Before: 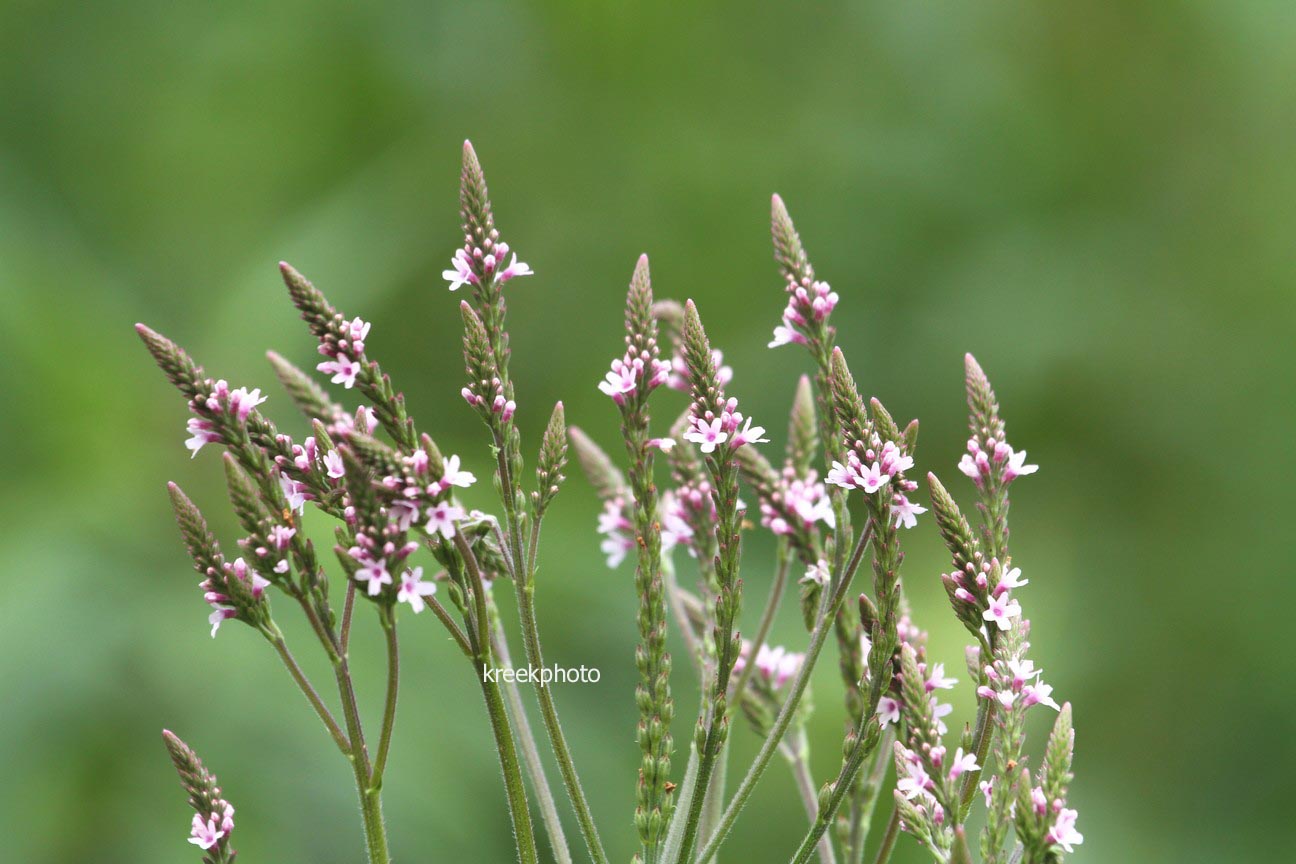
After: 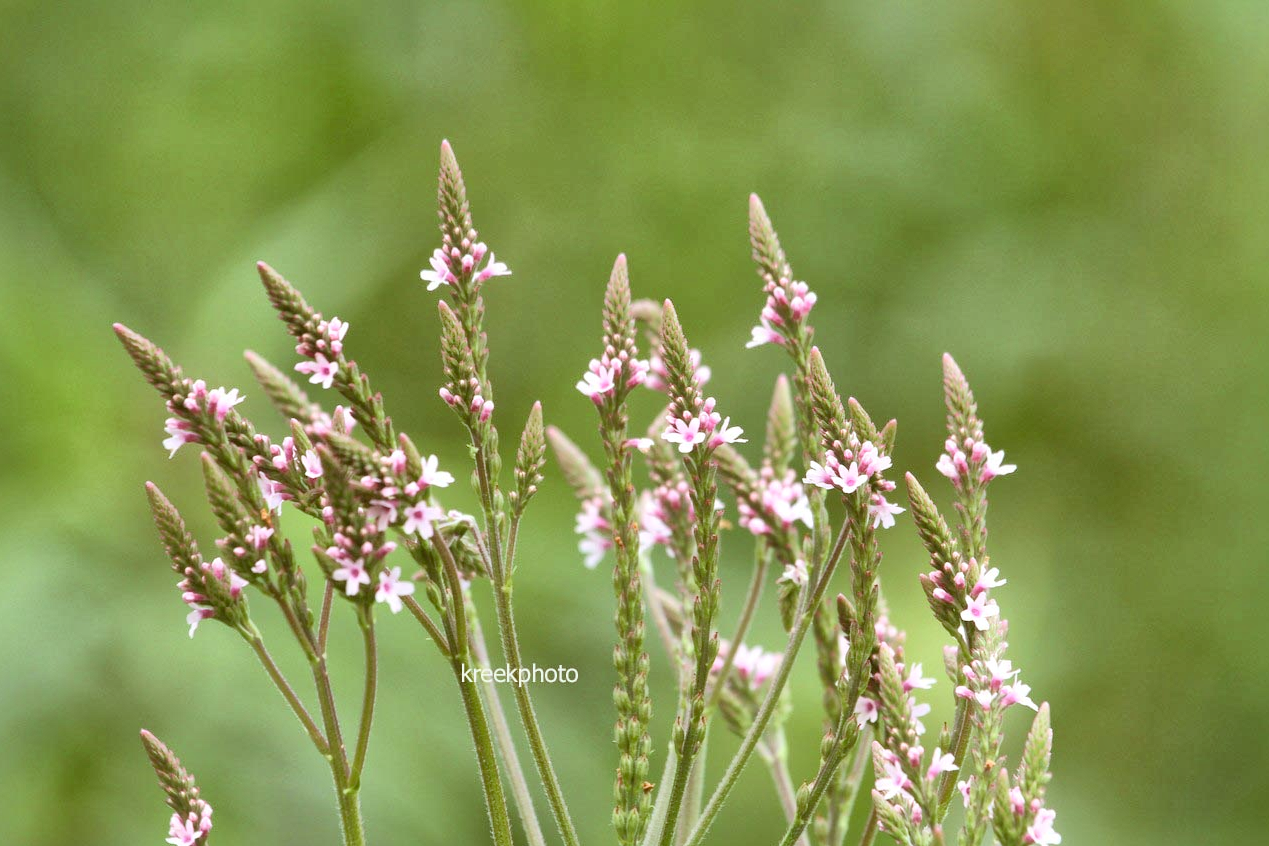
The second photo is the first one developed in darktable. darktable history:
crop: left 1.743%, right 0.268%, bottom 2.011%
color correction: highlights a* -0.482, highlights b* 0.161, shadows a* 4.66, shadows b* 20.72
exposure: exposure -0.048 EV, compensate highlight preservation false
global tonemap: drago (1, 100), detail 1
